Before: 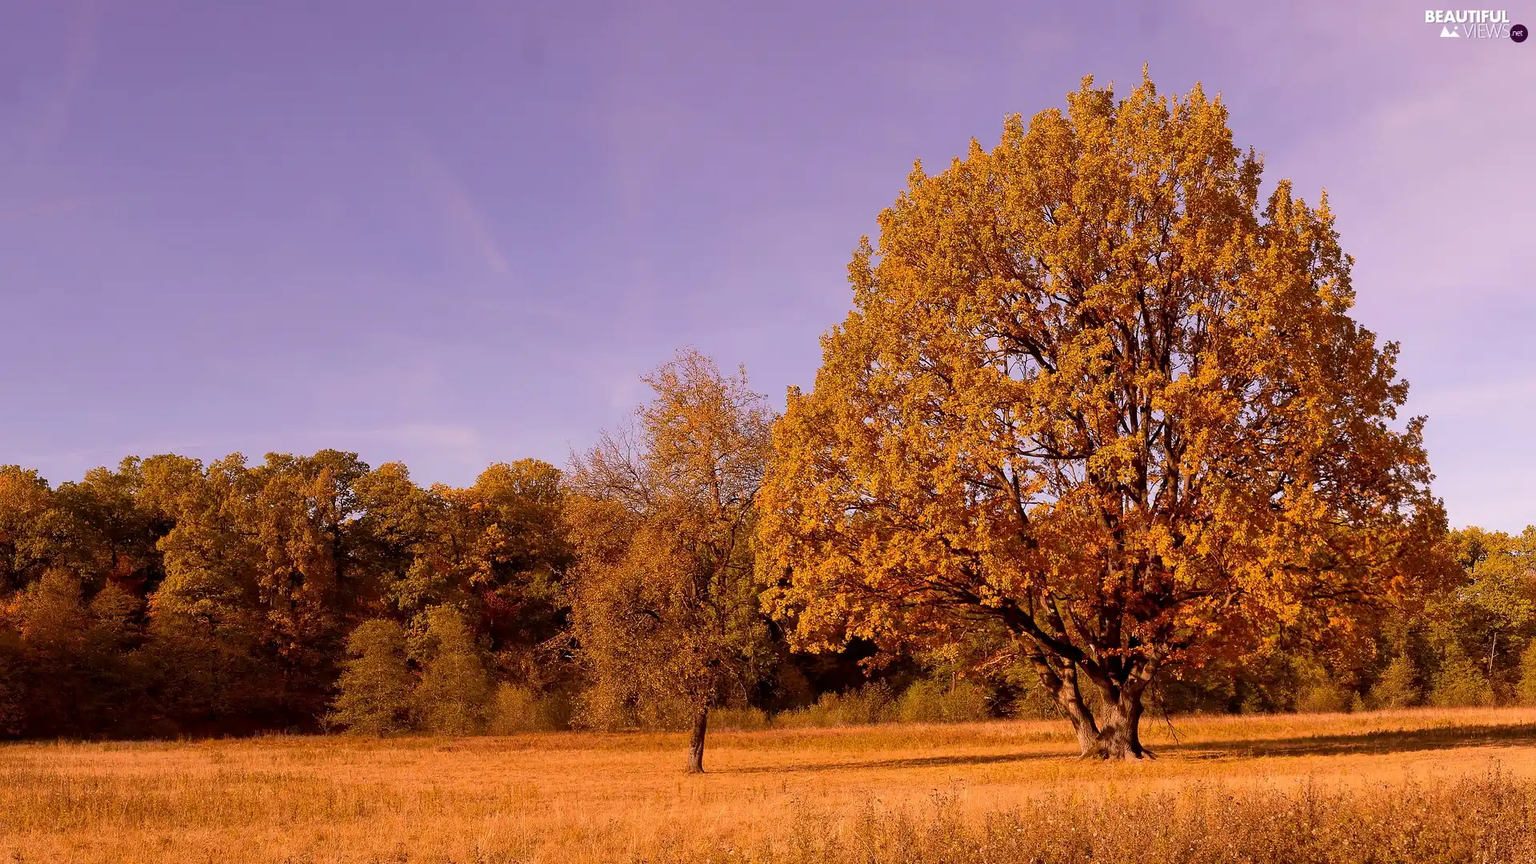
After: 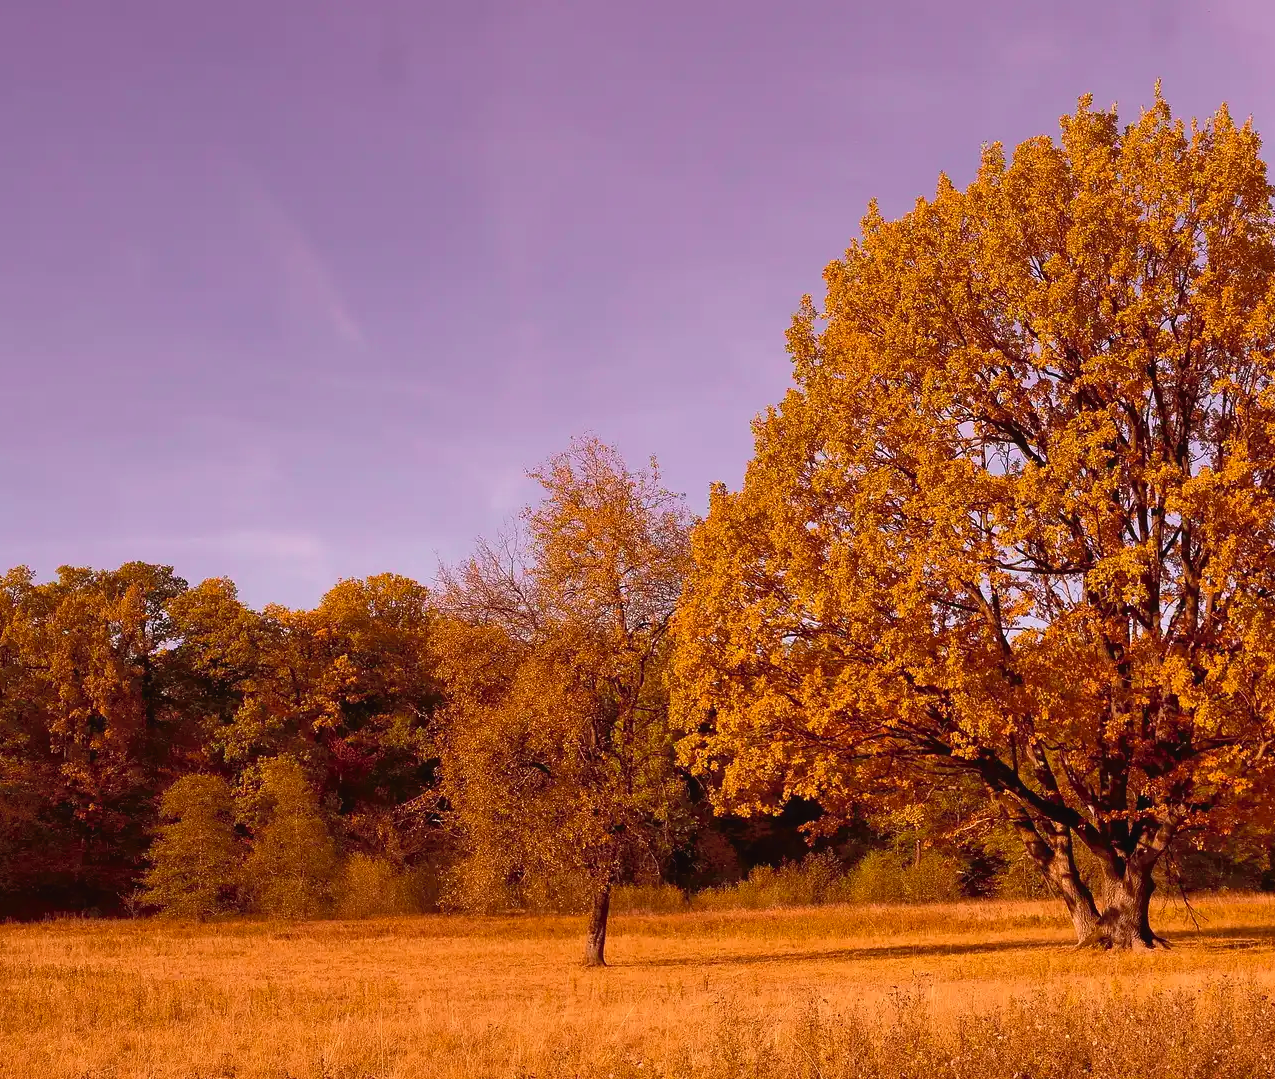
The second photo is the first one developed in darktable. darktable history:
tone curve: curves: ch0 [(0, 0.024) (0.119, 0.146) (0.474, 0.464) (0.718, 0.721) (0.817, 0.839) (1, 0.998)]; ch1 [(0, 0) (0.377, 0.416) (0.439, 0.451) (0.477, 0.477) (0.501, 0.503) (0.538, 0.544) (0.58, 0.602) (0.664, 0.676) (0.783, 0.804) (1, 1)]; ch2 [(0, 0) (0.38, 0.405) (0.463, 0.456) (0.498, 0.497) (0.524, 0.535) (0.578, 0.576) (0.648, 0.665) (1, 1)], color space Lab, independent channels, preserve colors none
crop and rotate: left 14.313%, right 19.246%
